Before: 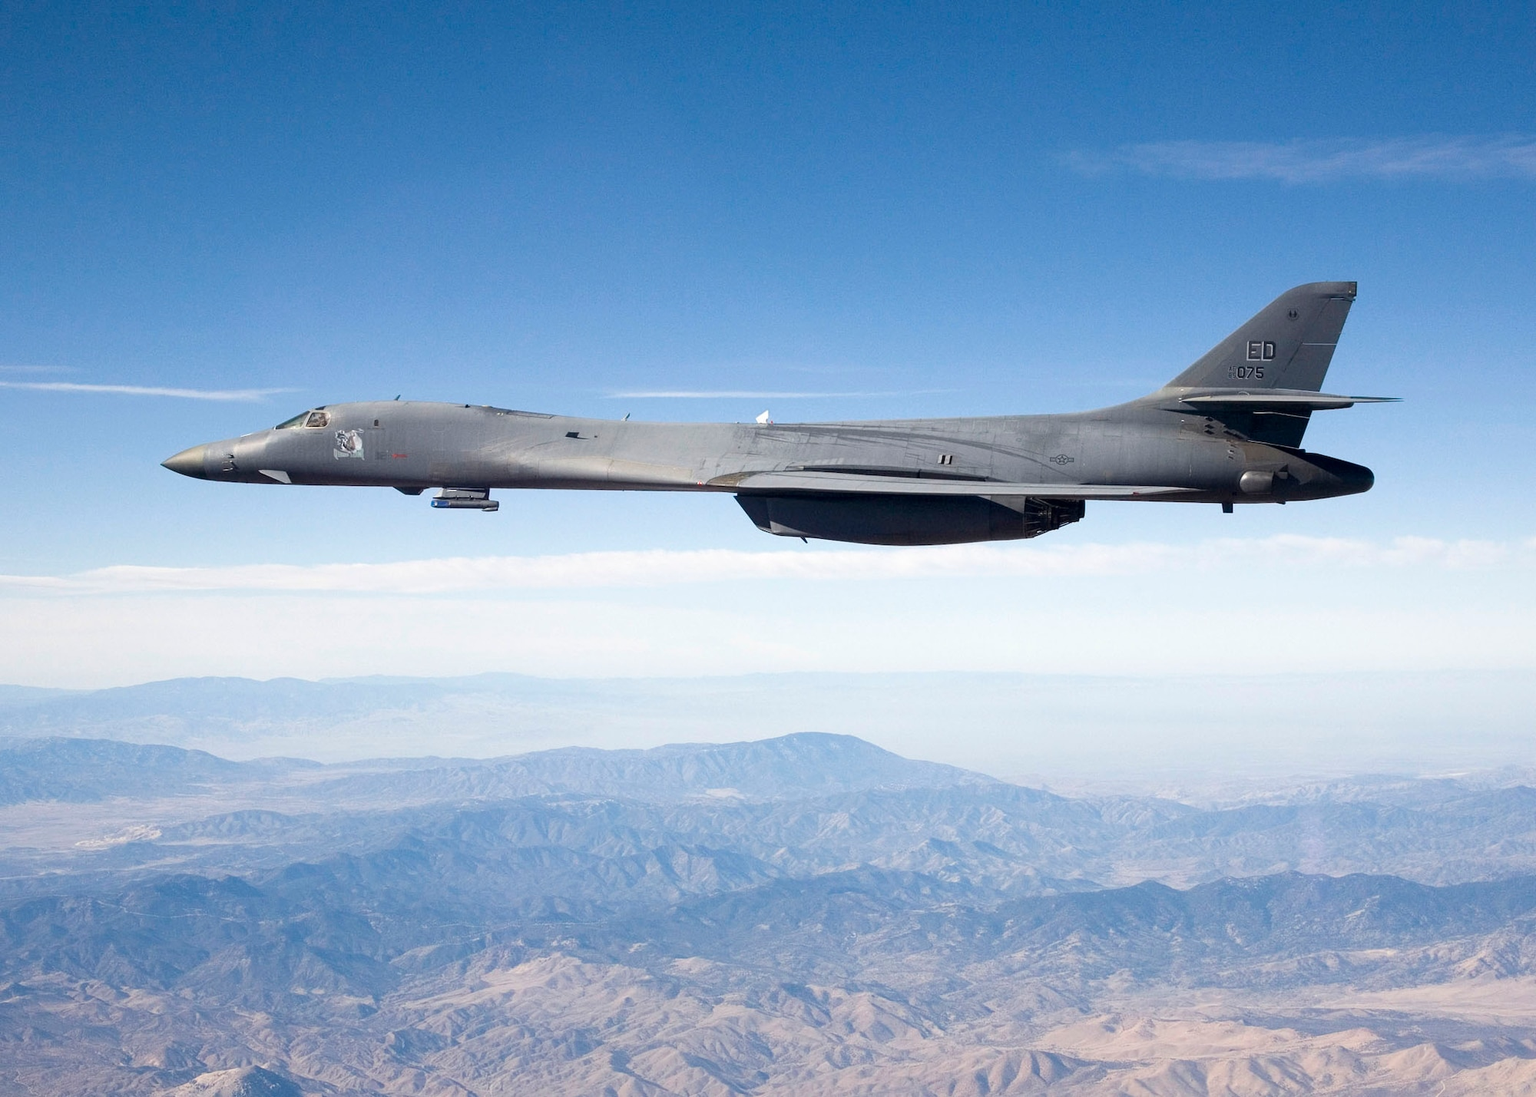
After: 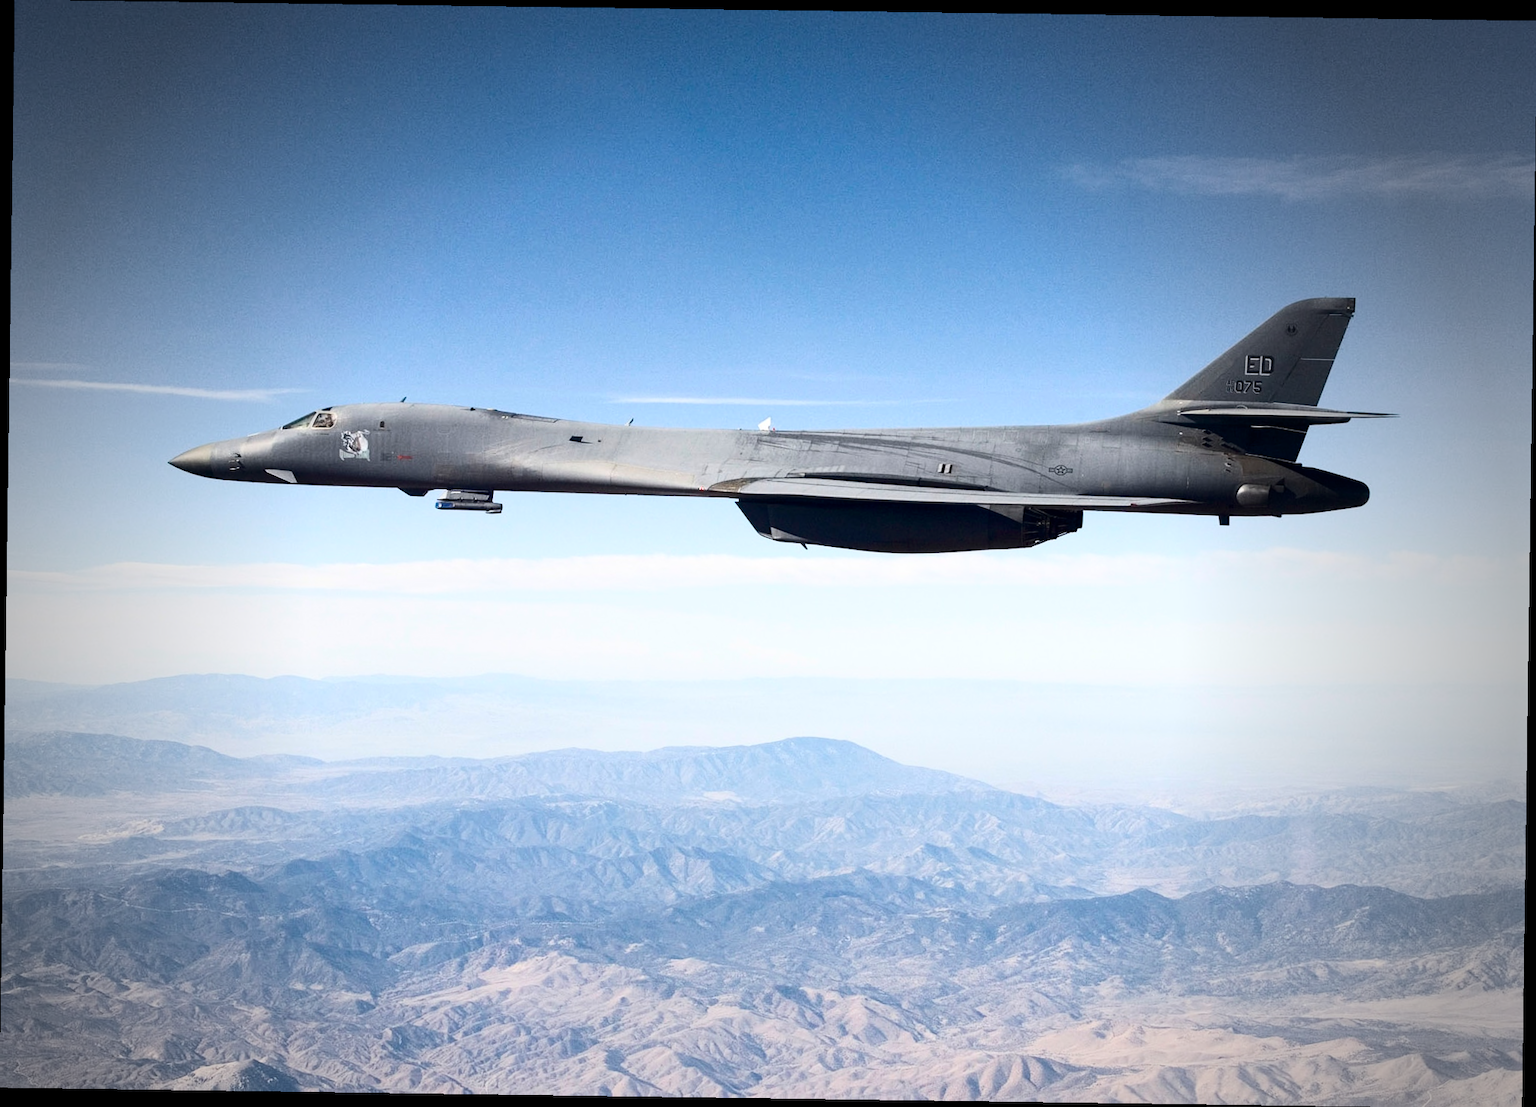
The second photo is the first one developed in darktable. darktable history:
rotate and perspective: rotation 0.8°, automatic cropping off
vignetting: fall-off start 64.63%, center (-0.034, 0.148), width/height ratio 0.881
contrast brightness saturation: contrast 0.28
